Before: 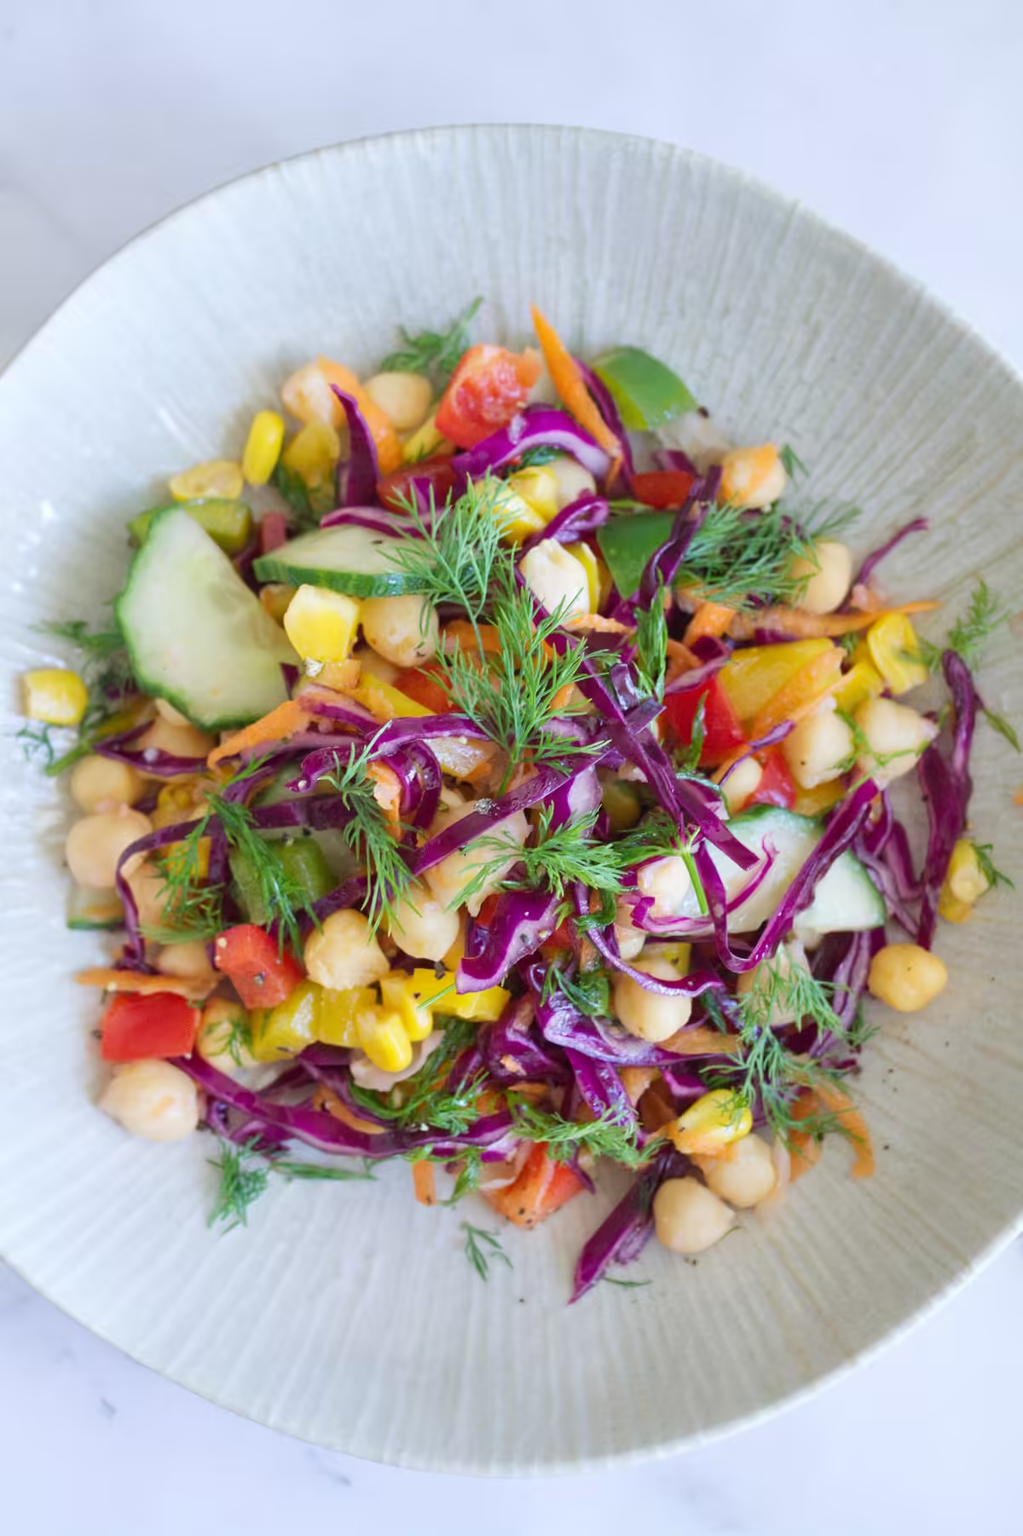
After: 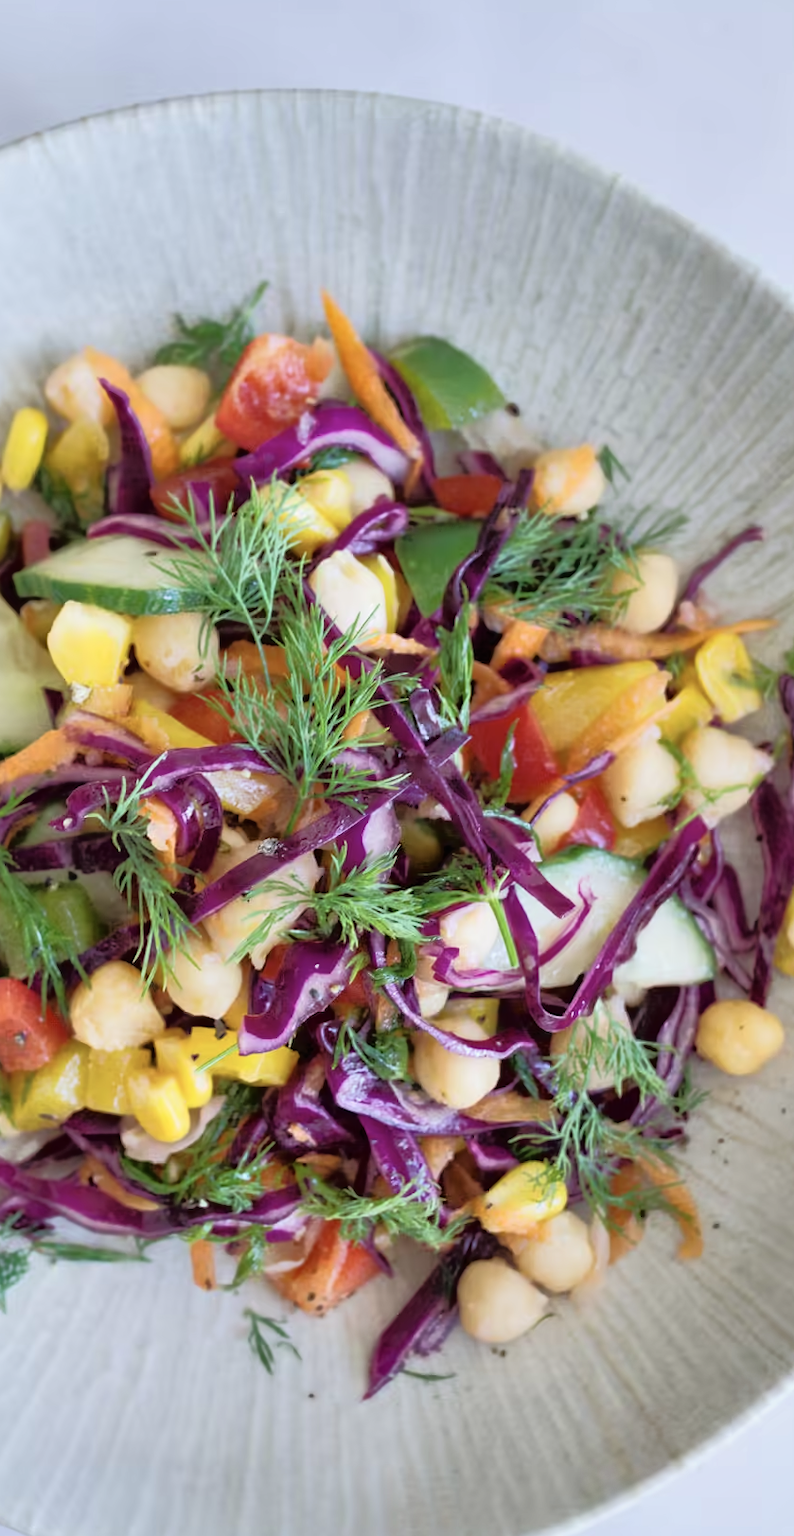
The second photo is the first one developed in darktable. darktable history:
tone equalizer: -8 EV -1.84 EV, -7 EV -1.19 EV, -6 EV -1.59 EV, edges refinement/feathering 500, mask exposure compensation -1.57 EV, preserve details no
crop and rotate: left 23.656%, top 2.858%, right 6.32%, bottom 7.06%
shadows and highlights: soften with gaussian
contrast brightness saturation: contrast 0.109, saturation -0.169
